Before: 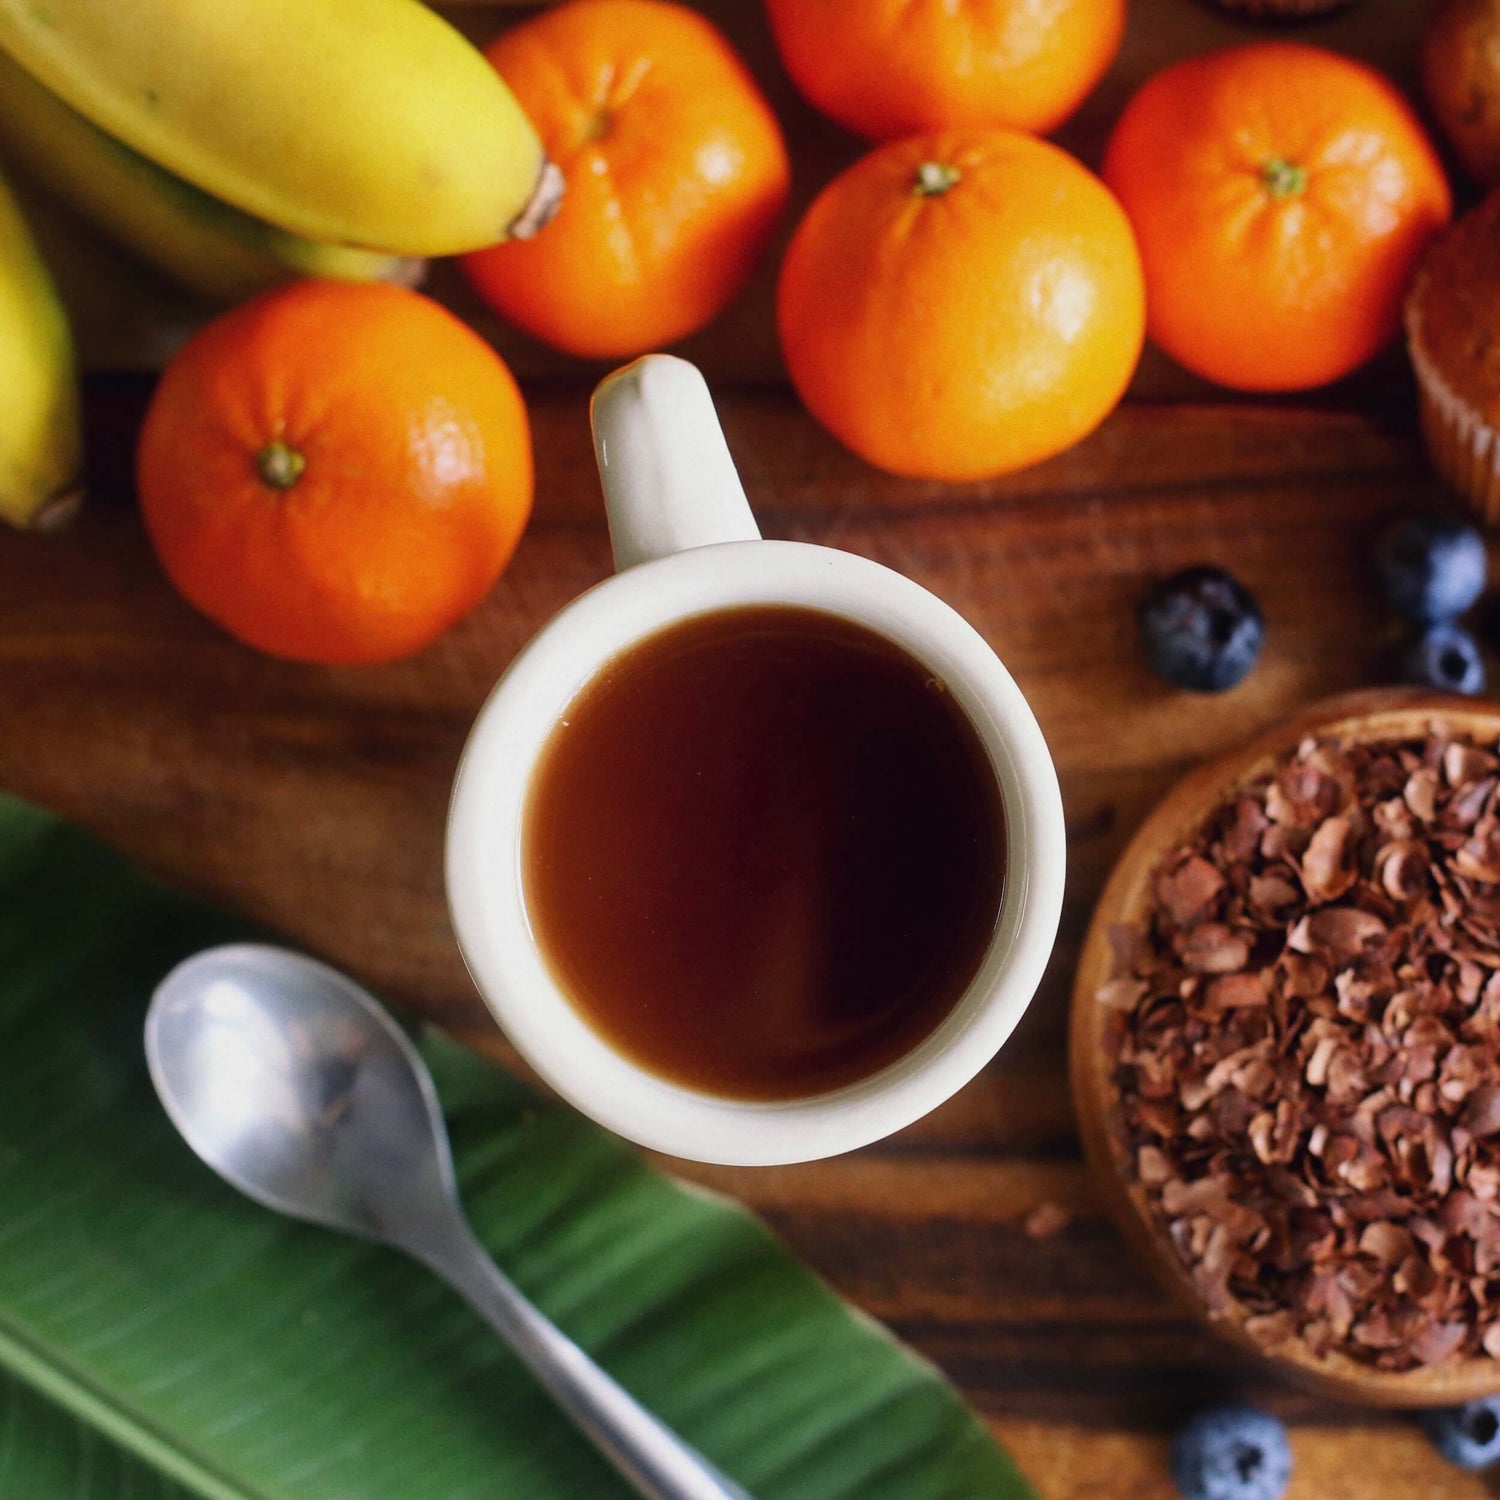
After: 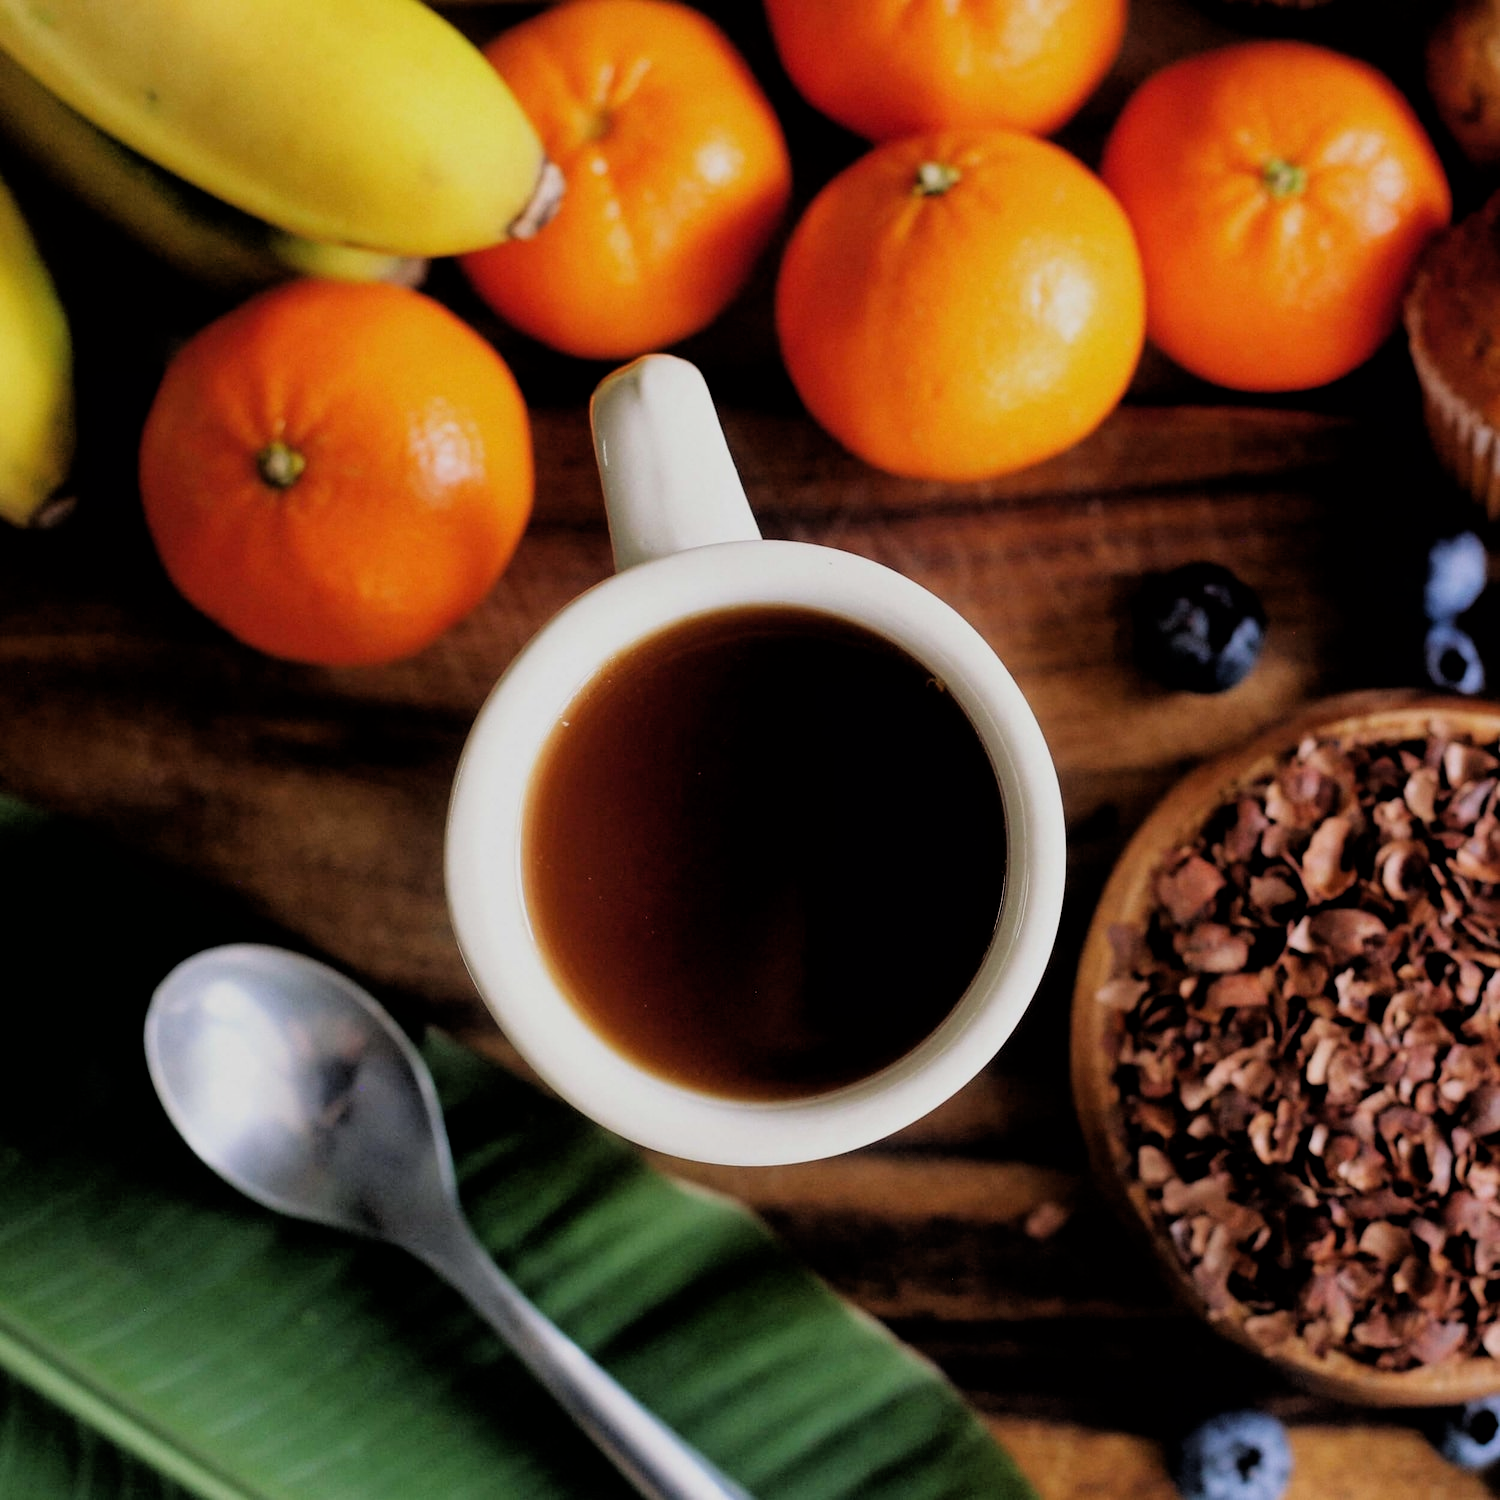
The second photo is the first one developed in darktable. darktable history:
filmic rgb: black relative exposure -3.31 EV, white relative exposure 3.45 EV, hardness 2.36, contrast 1.103
tone equalizer: on, module defaults
